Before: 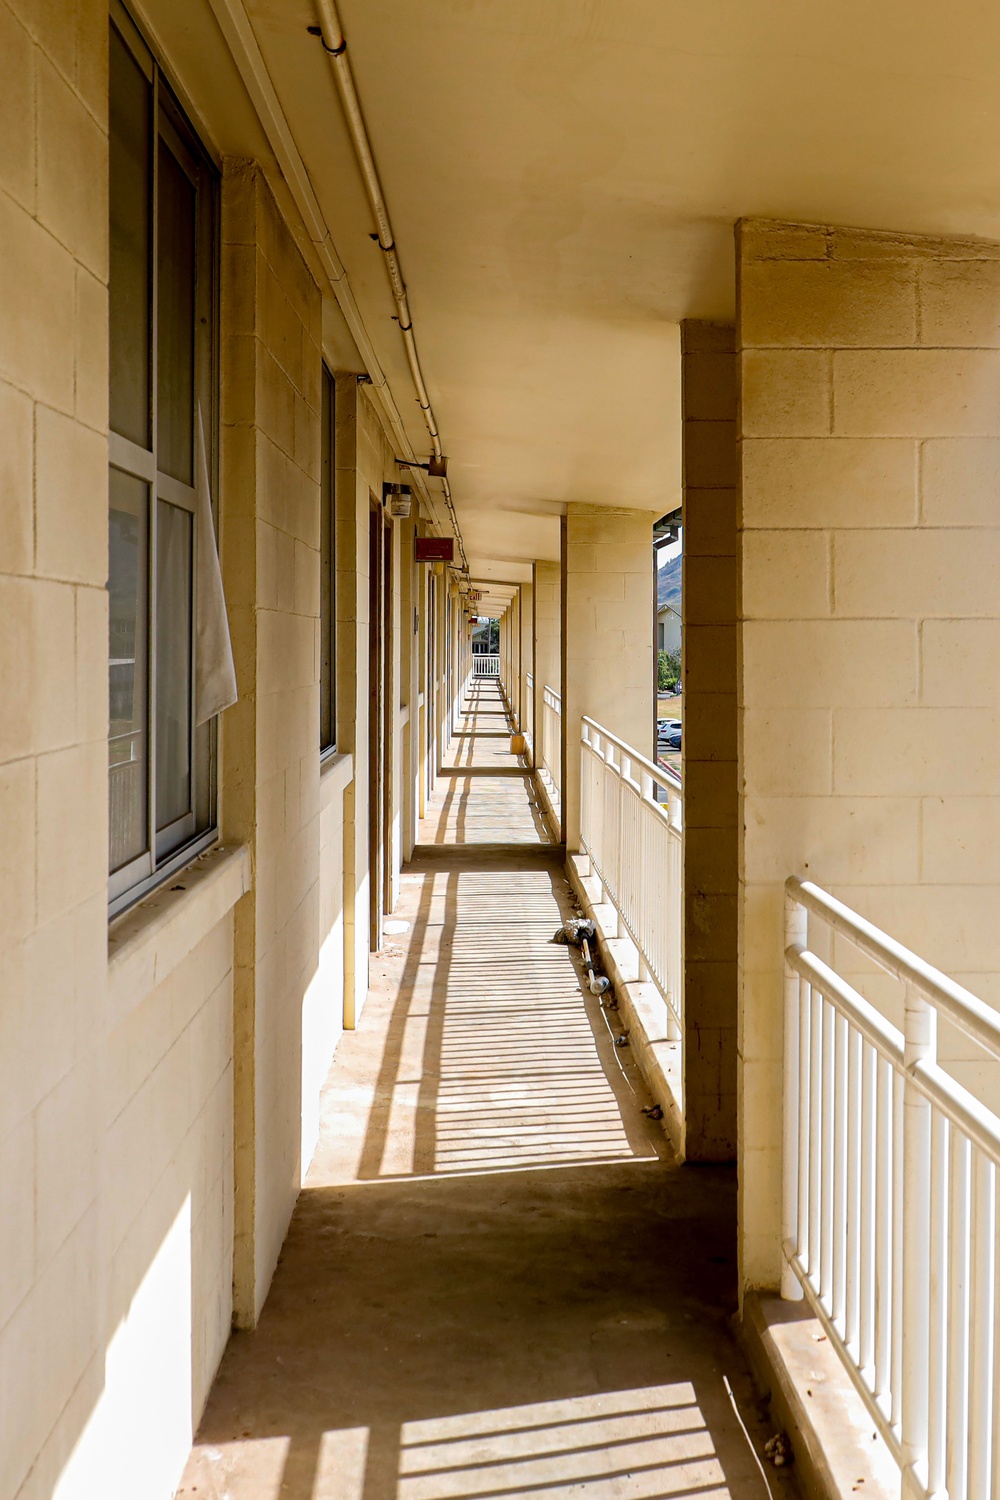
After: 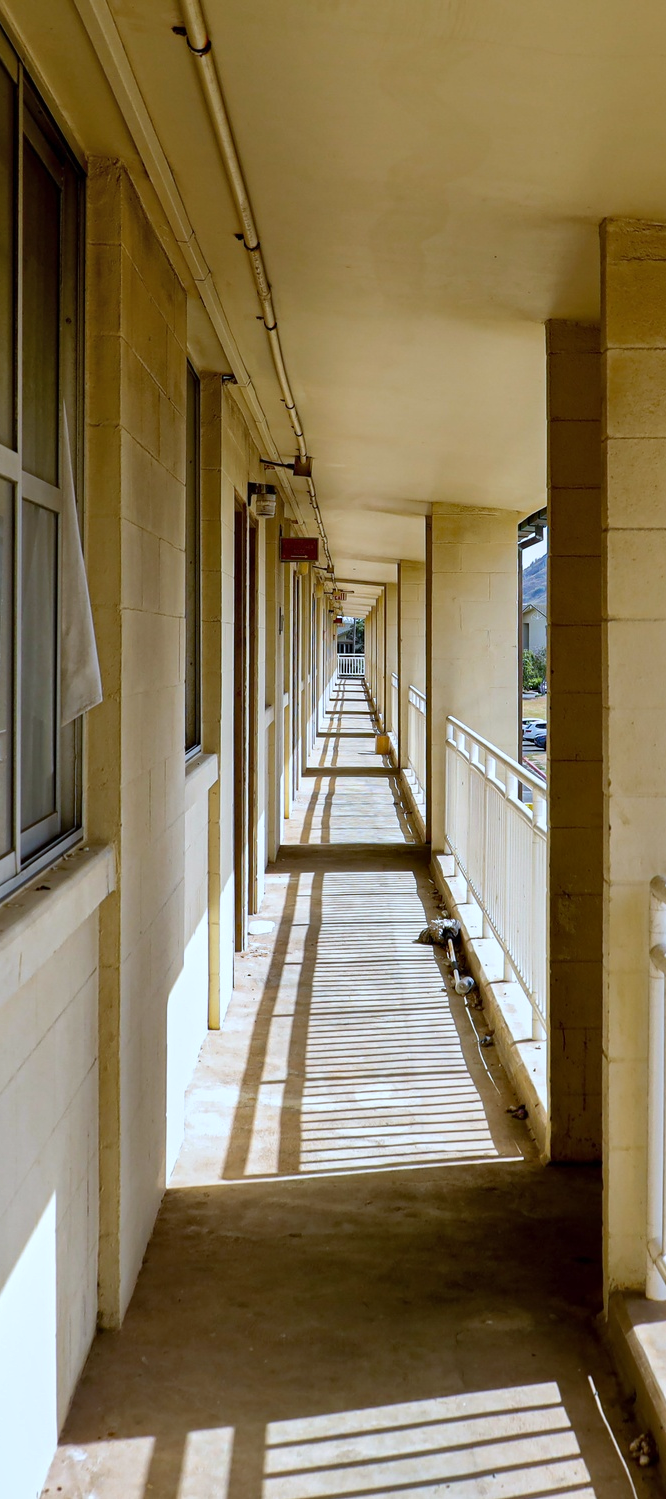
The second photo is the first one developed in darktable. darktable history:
crop and rotate: left 13.537%, right 19.796%
white balance: red 0.924, blue 1.095
shadows and highlights: soften with gaussian
